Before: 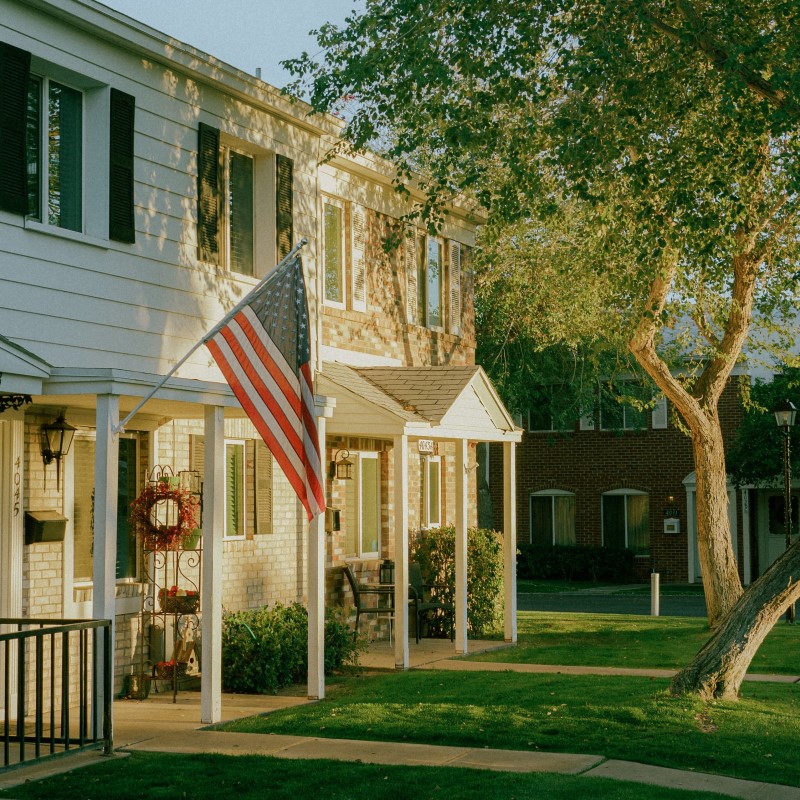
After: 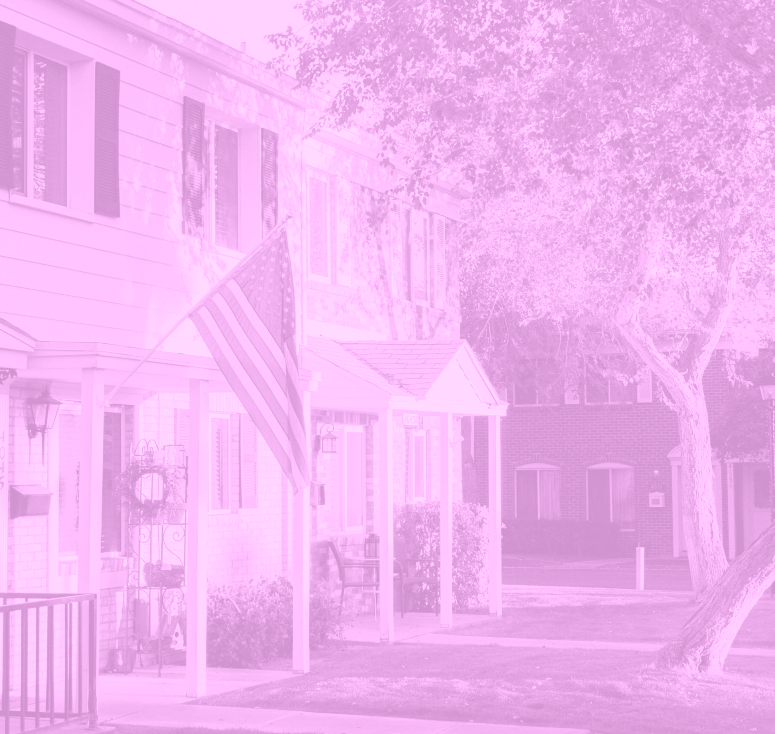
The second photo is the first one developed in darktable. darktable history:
colorize: hue 331.2°, saturation 75%, source mix 30.28%, lightness 70.52%, version 1
crop: left 1.964%, top 3.251%, right 1.122%, bottom 4.933%
color balance rgb: linear chroma grading › global chroma 10%, perceptual saturation grading › global saturation 30%, global vibrance 10%
